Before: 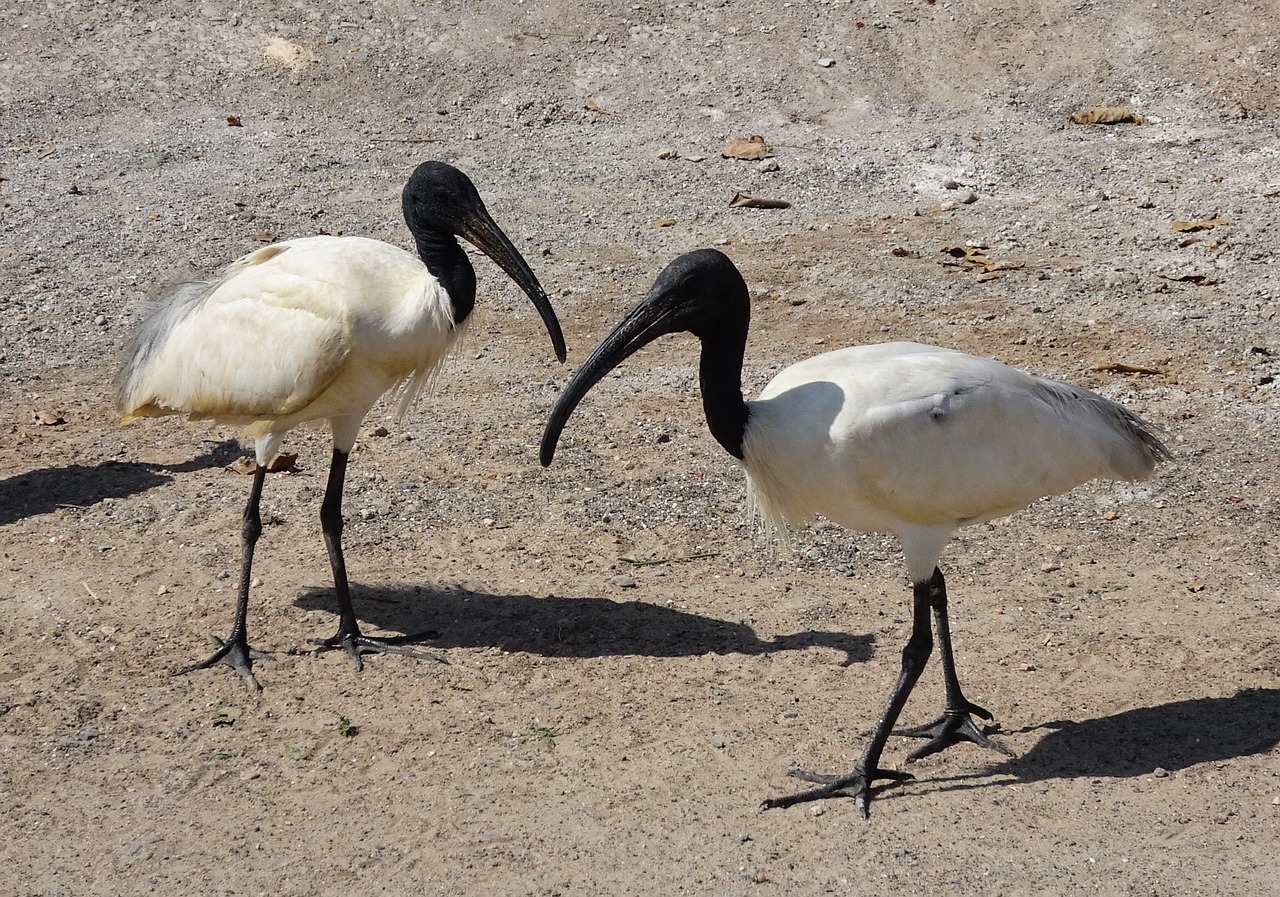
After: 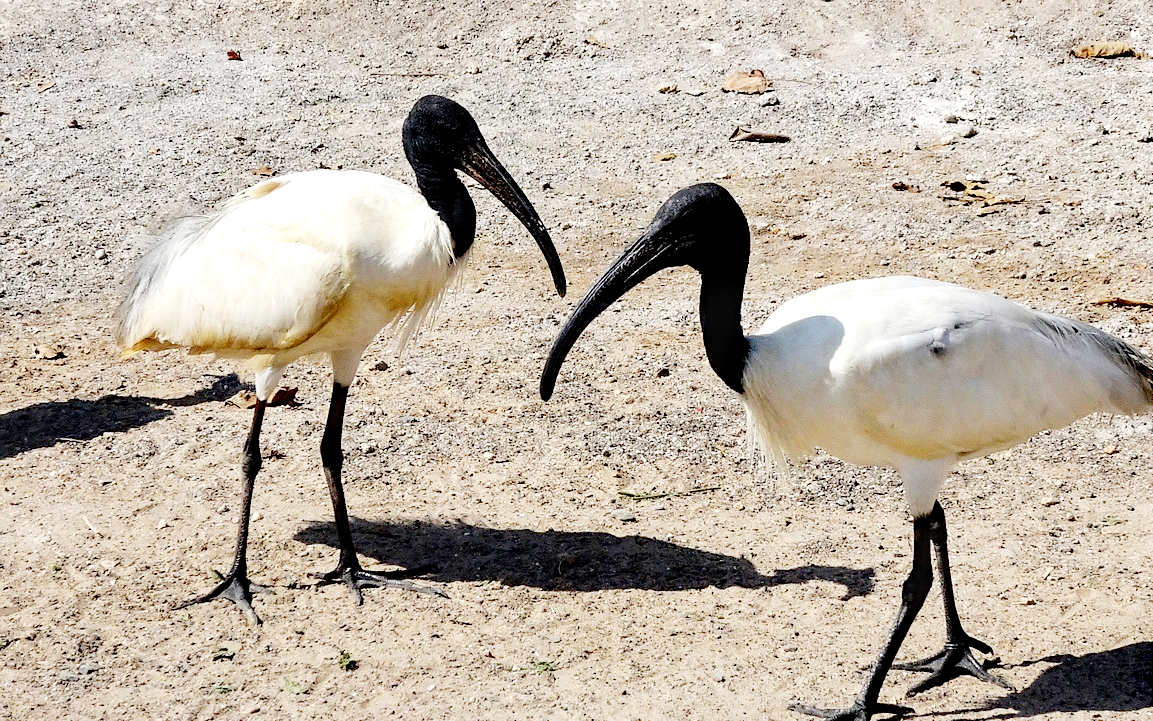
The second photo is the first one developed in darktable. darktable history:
base curve: curves: ch0 [(0, 0) (0.036, 0.025) (0.121, 0.166) (0.206, 0.329) (0.605, 0.79) (1, 1)], fusion 1, preserve colors none
crop: top 7.419%, right 9.894%, bottom 12.094%
